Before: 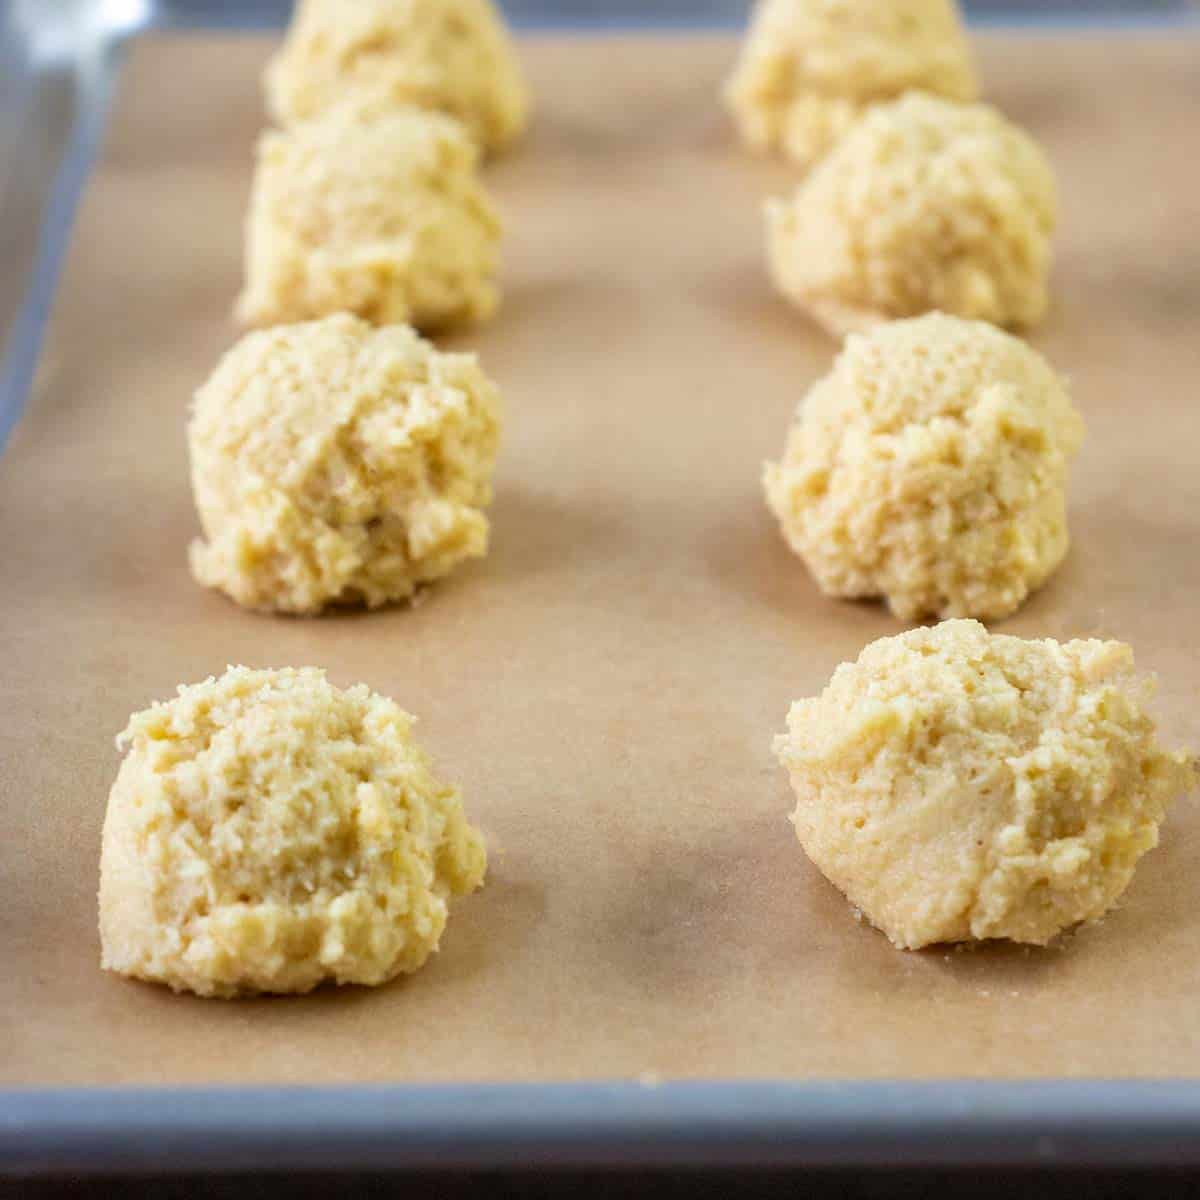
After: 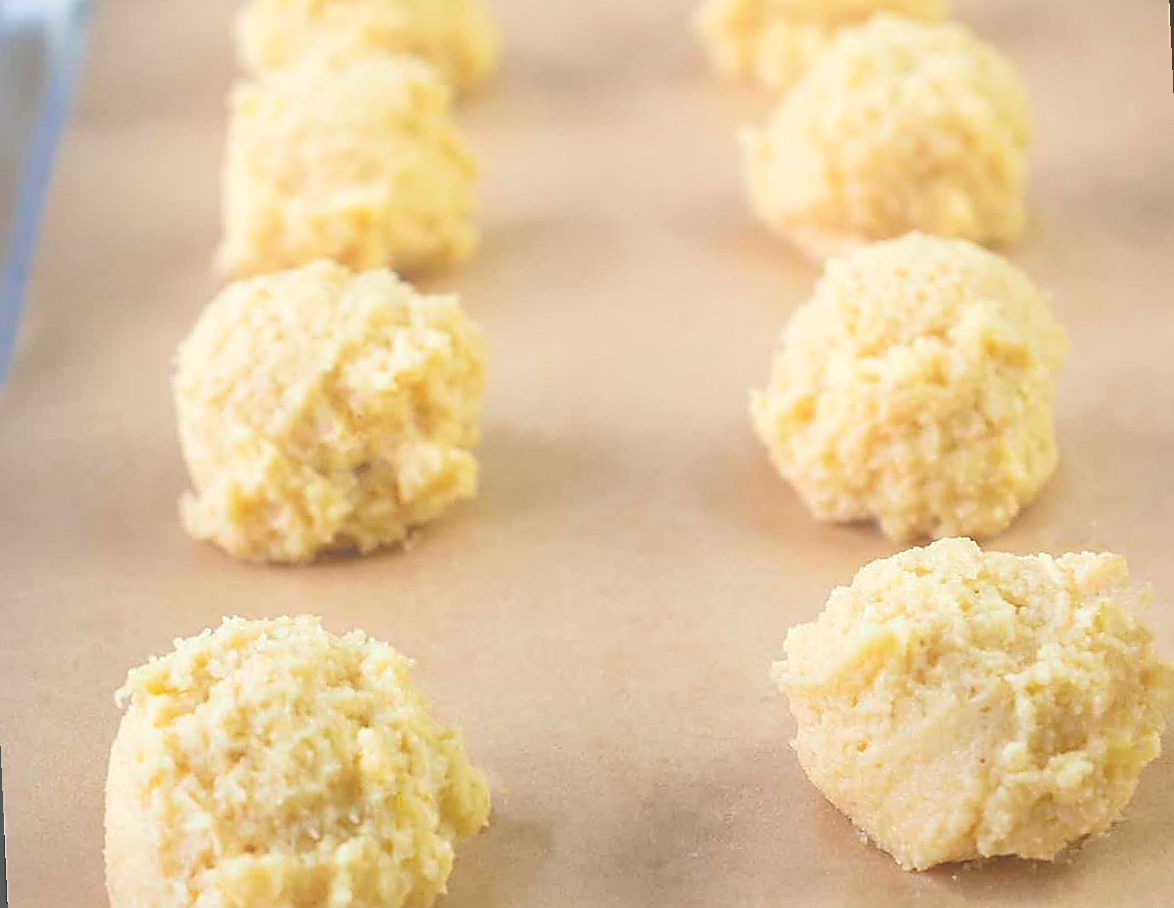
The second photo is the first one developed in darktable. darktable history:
rotate and perspective: rotation -2.56°, automatic cropping off
bloom: size 38%, threshold 95%, strength 30%
crop: left 2.737%, top 7.287%, right 3.421%, bottom 20.179%
sharpen: radius 1.4, amount 1.25, threshold 0.7
color zones: curves: ch0 [(0, 0.5) (0.143, 0.5) (0.286, 0.5) (0.429, 0.5) (0.62, 0.489) (0.714, 0.445) (0.844, 0.496) (1, 0.5)]; ch1 [(0, 0.5) (0.143, 0.5) (0.286, 0.5) (0.429, 0.5) (0.571, 0.5) (0.714, 0.523) (0.857, 0.5) (1, 0.5)]
